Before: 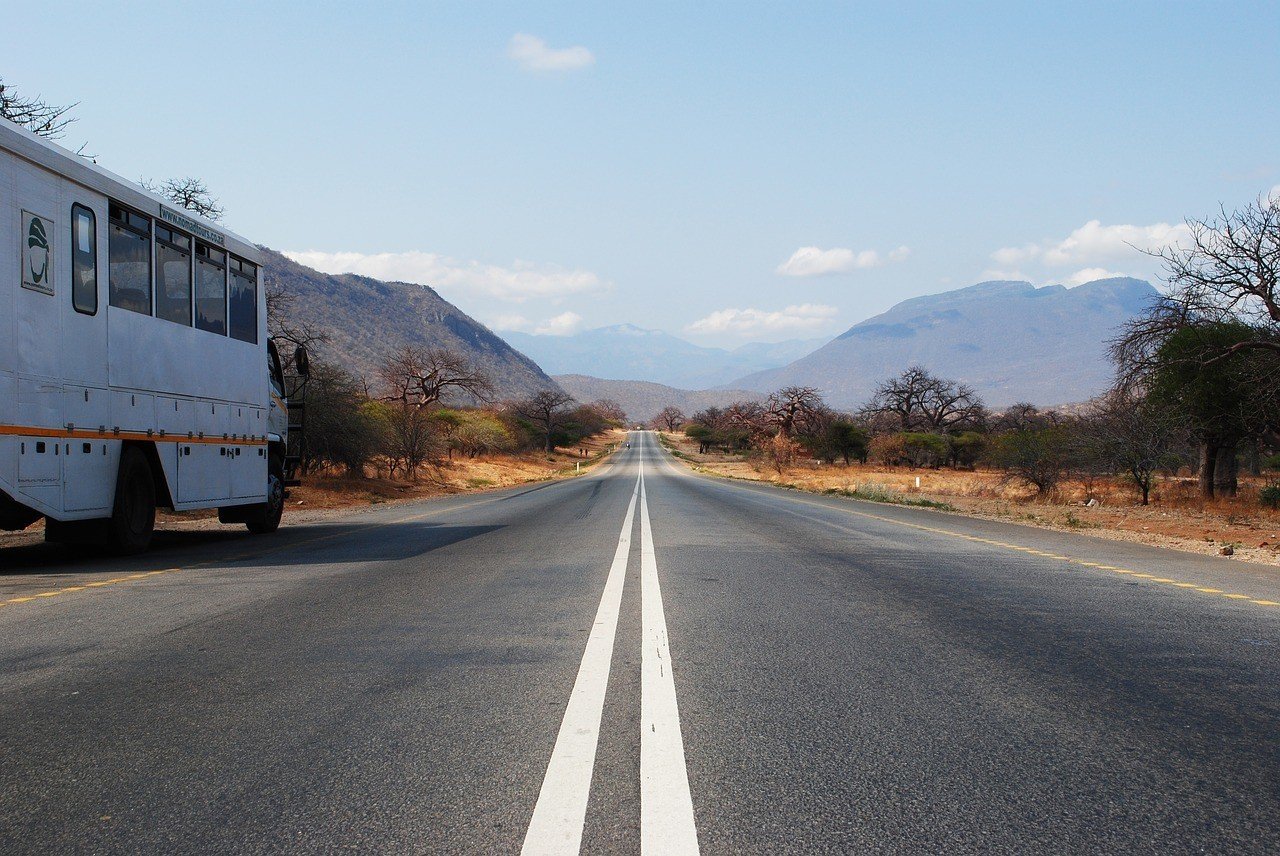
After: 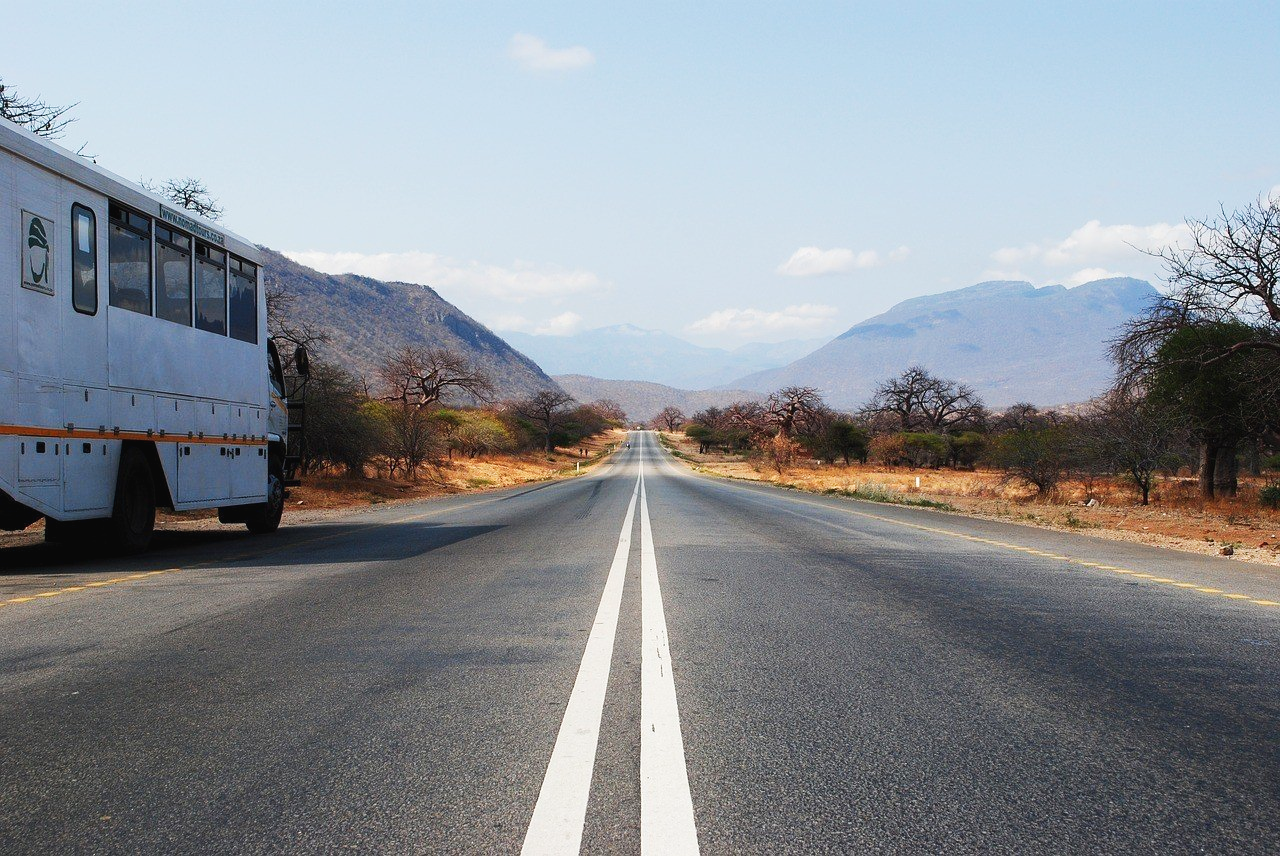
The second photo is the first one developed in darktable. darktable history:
tone curve: curves: ch0 [(0.016, 0.023) (0.248, 0.252) (0.732, 0.797) (1, 1)], preserve colors none
